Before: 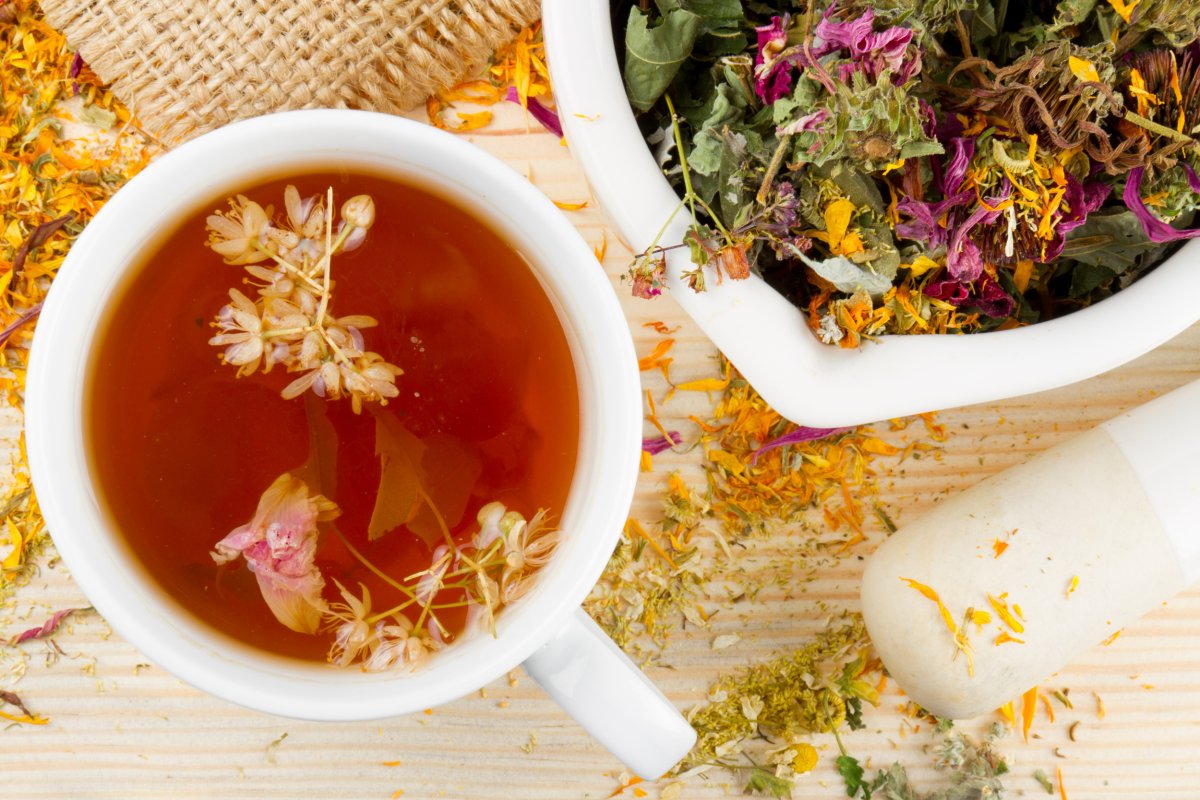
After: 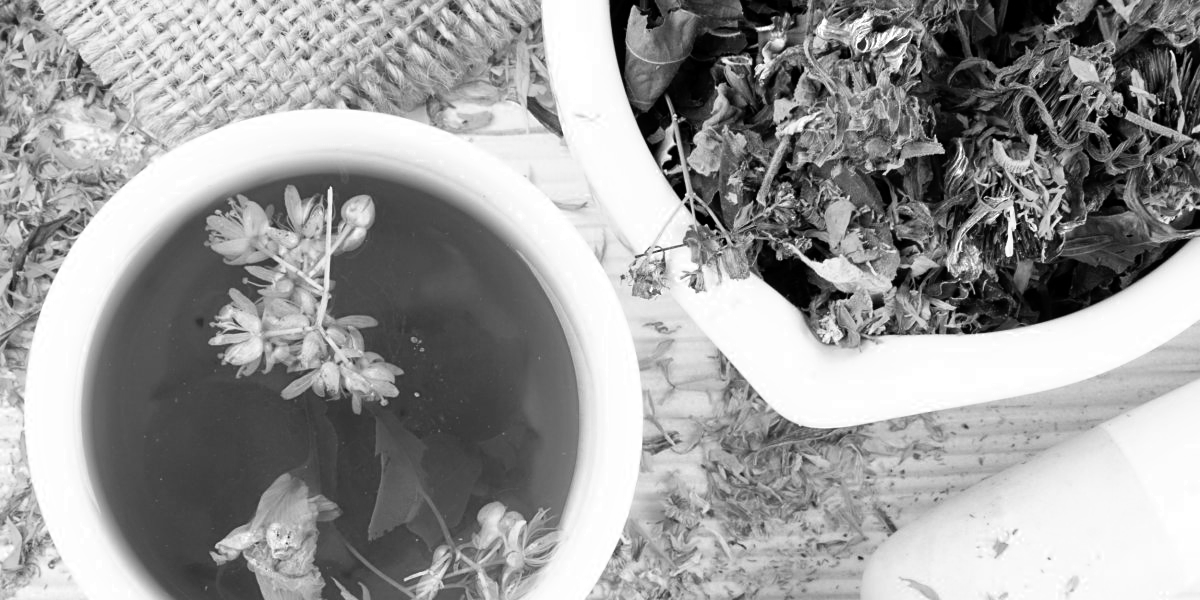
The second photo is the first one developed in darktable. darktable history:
tone curve: curves: ch0 [(0, 0) (0.003, 0.001) (0.011, 0.005) (0.025, 0.01) (0.044, 0.019) (0.069, 0.029) (0.1, 0.042) (0.136, 0.078) (0.177, 0.129) (0.224, 0.182) (0.277, 0.246) (0.335, 0.318) (0.399, 0.396) (0.468, 0.481) (0.543, 0.573) (0.623, 0.672) (0.709, 0.777) (0.801, 0.881) (0.898, 0.975) (1, 1)], color space Lab, independent channels, preserve colors none
crop: bottom 24.992%
color zones: curves: ch0 [(0, 0.613) (0.01, 0.613) (0.245, 0.448) (0.498, 0.529) (0.642, 0.665) (0.879, 0.777) (0.99, 0.613)]; ch1 [(0, 0) (0.143, 0) (0.286, 0) (0.429, 0) (0.571, 0) (0.714, 0) (0.857, 0)]
sharpen: amount 0.212
